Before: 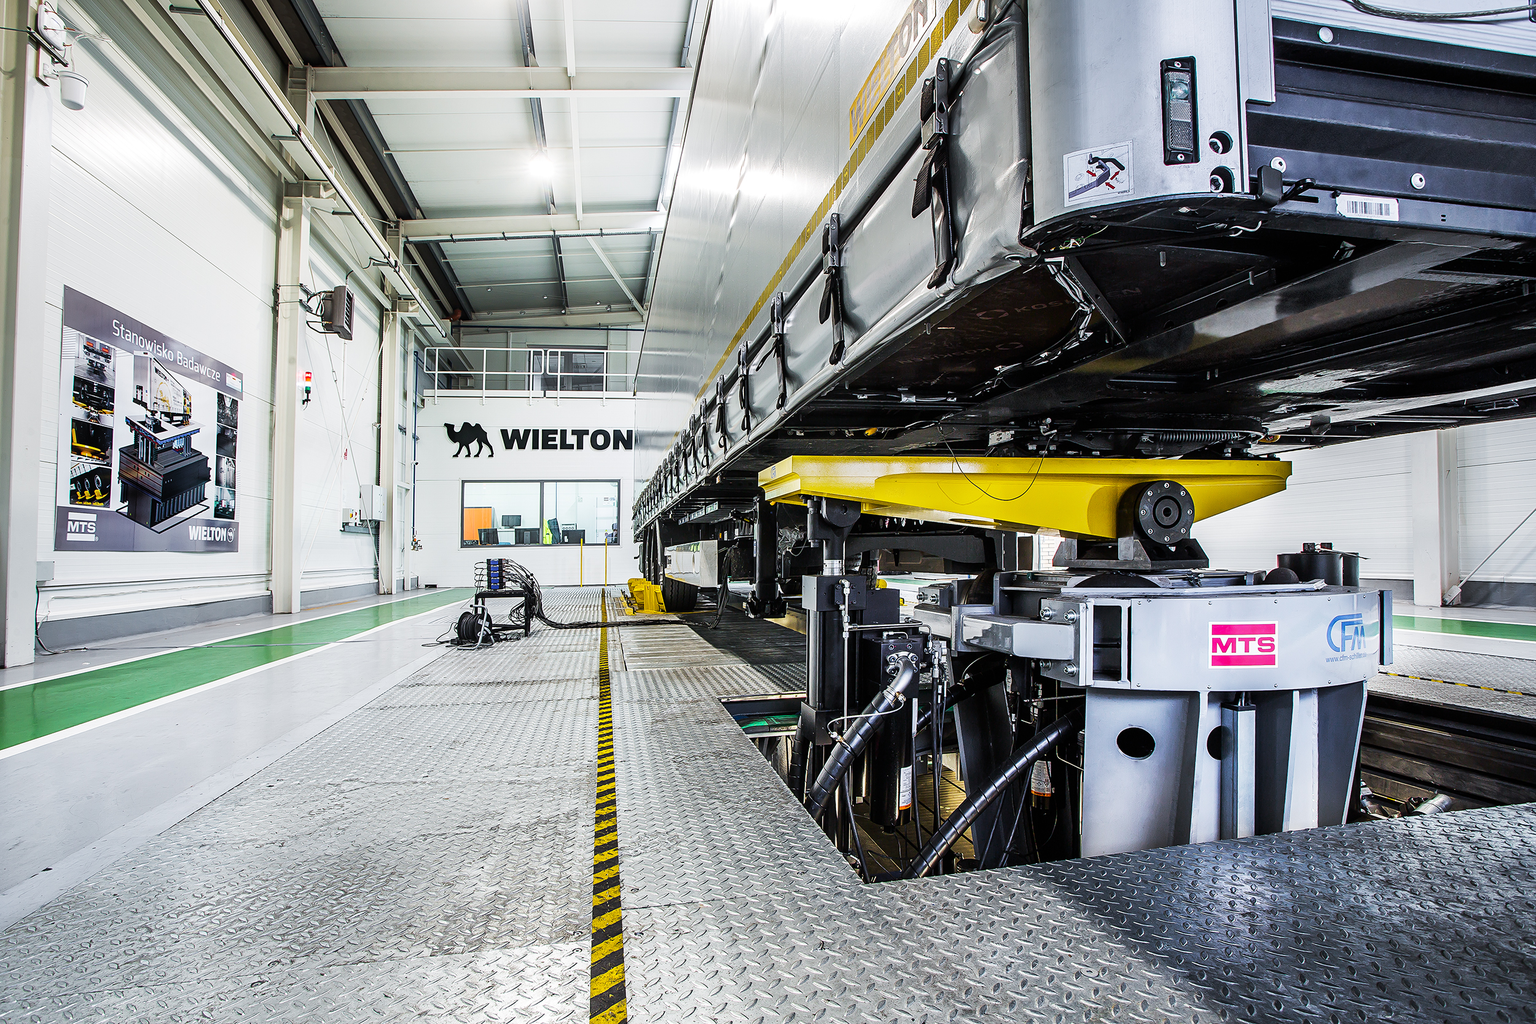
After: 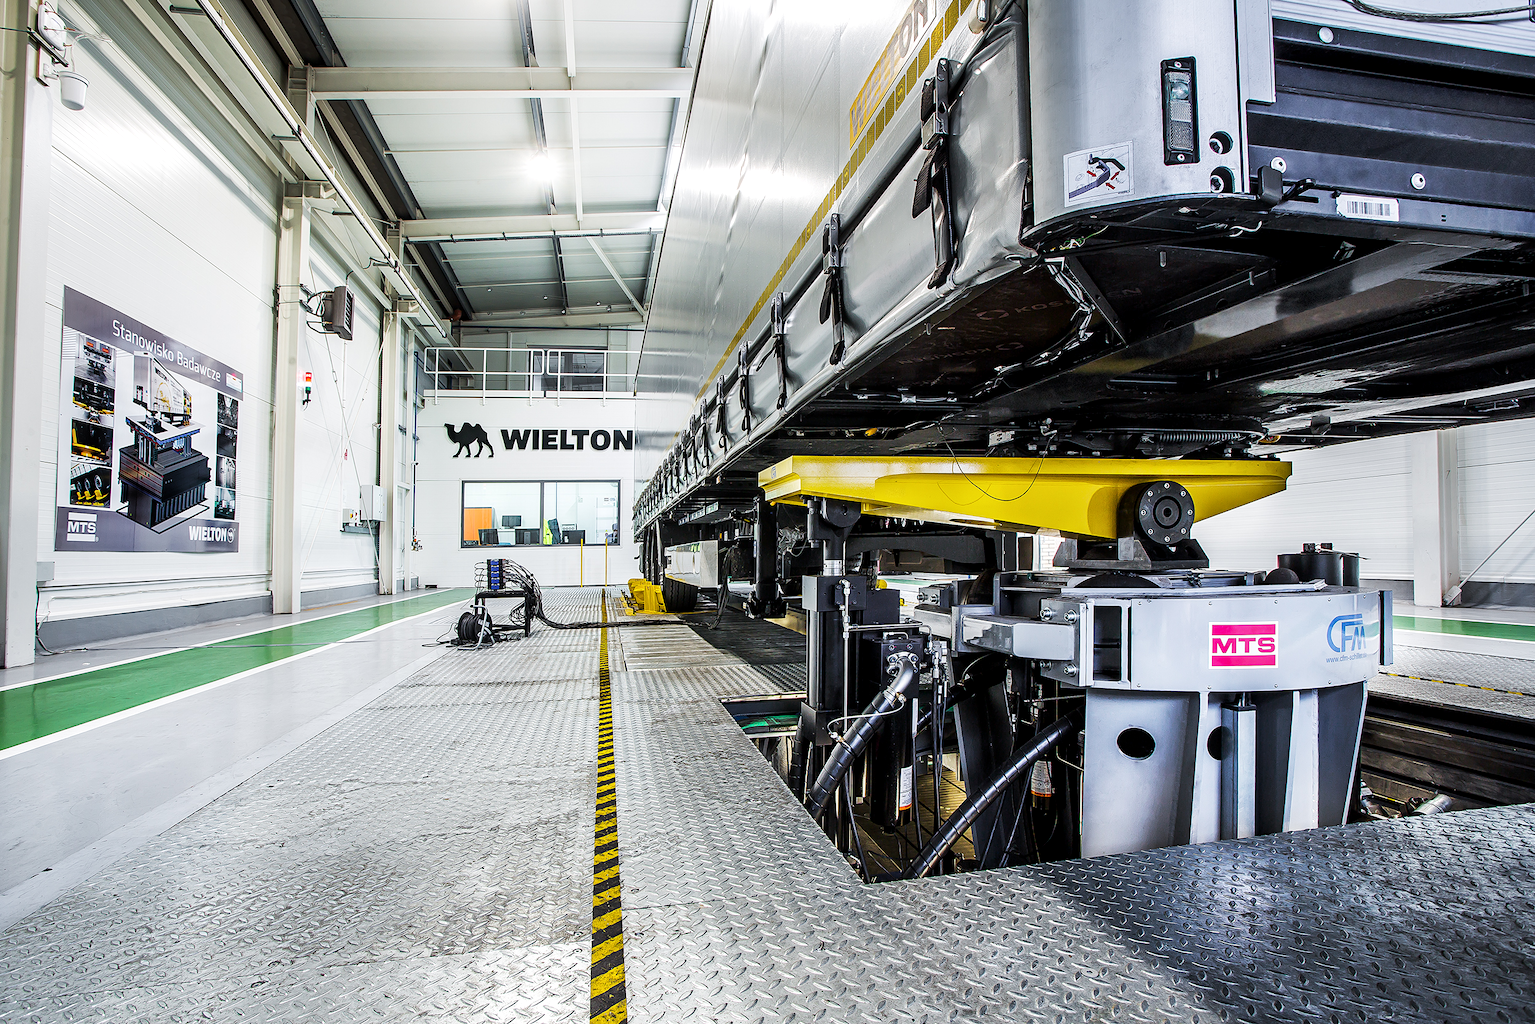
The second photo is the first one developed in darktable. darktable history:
local contrast: highlights 100%, shadows 100%, detail 120%, midtone range 0.2
exposure: exposure 0.02 EV, compensate highlight preservation false
